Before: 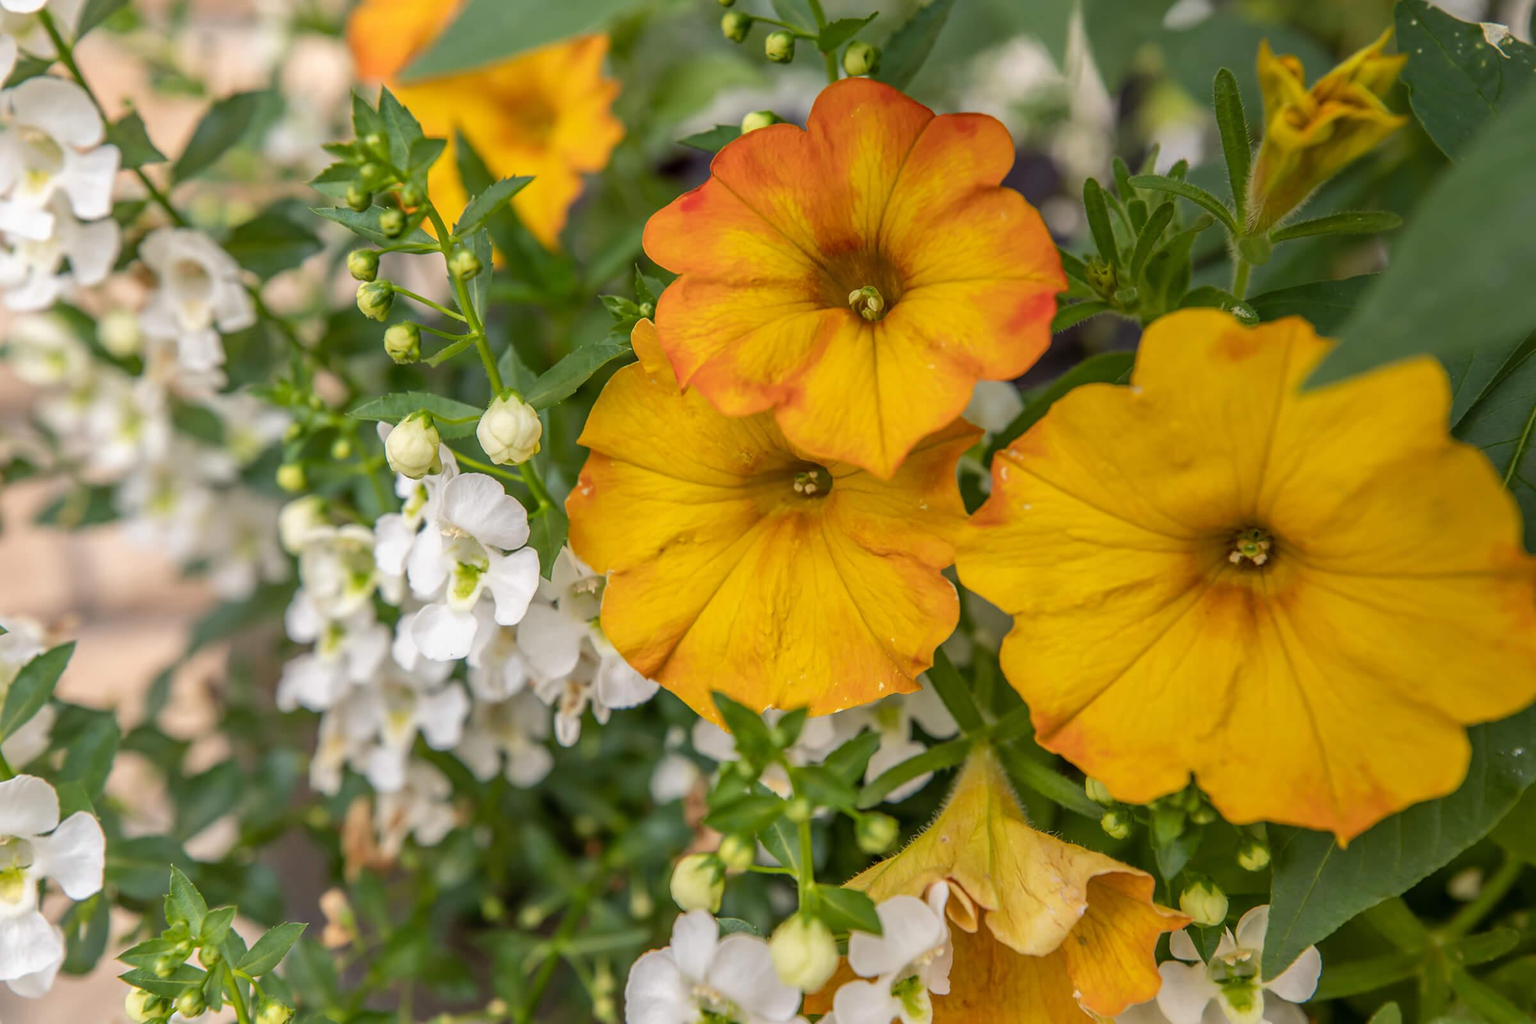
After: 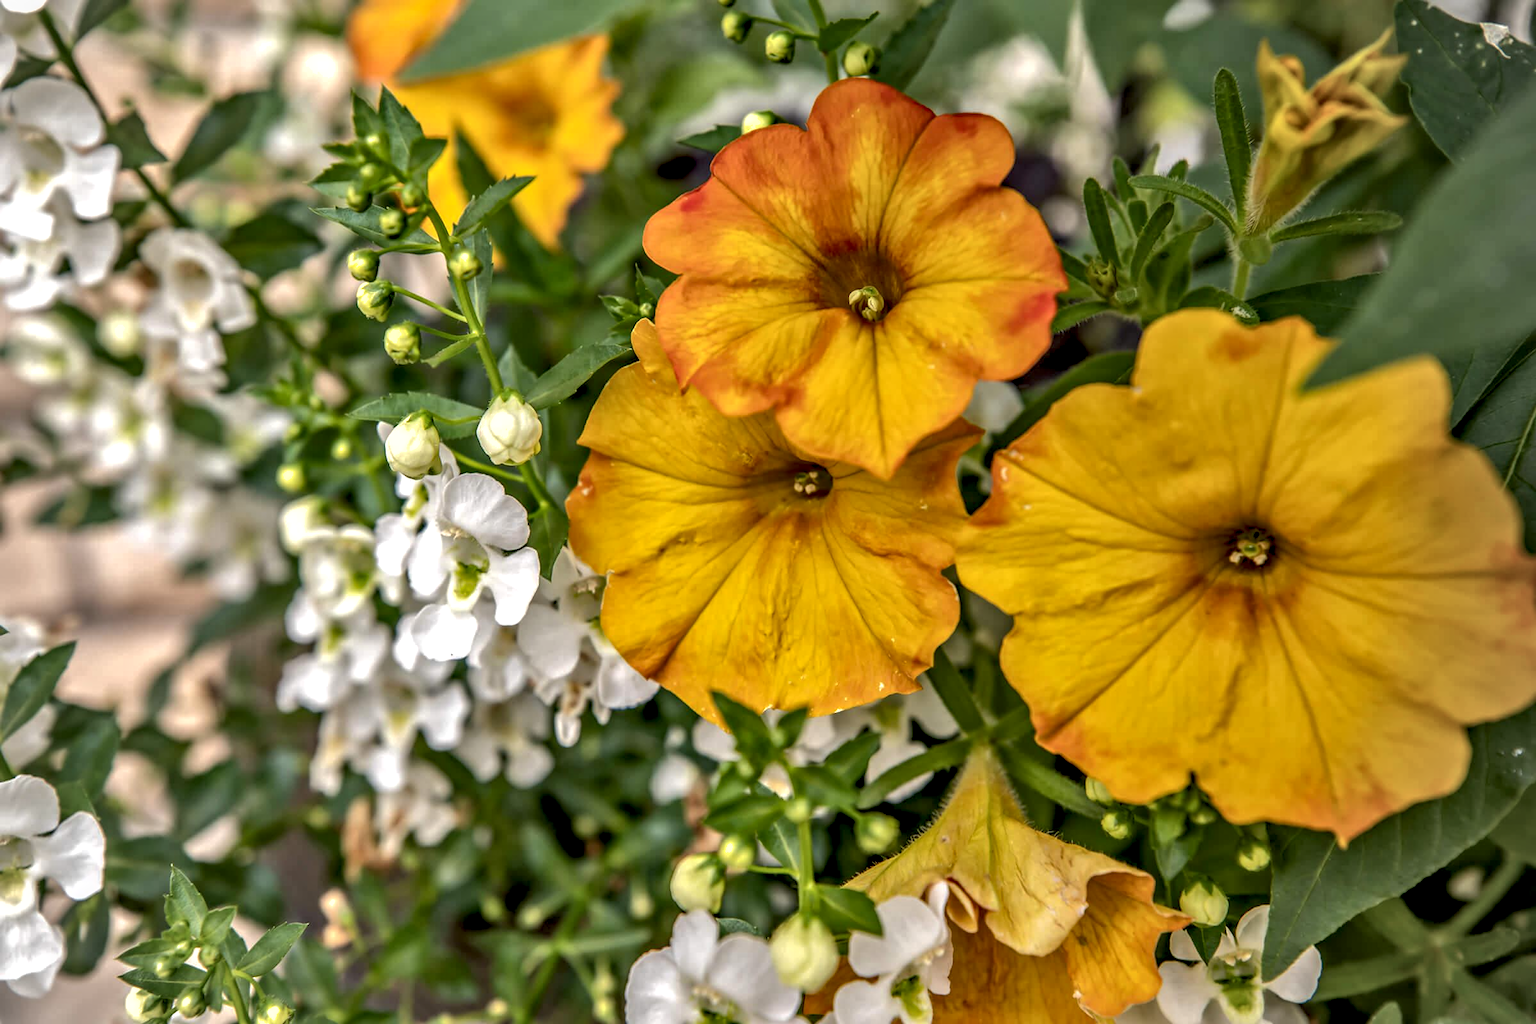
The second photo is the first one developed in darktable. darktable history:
contrast equalizer: y [[0.511, 0.558, 0.631, 0.632, 0.559, 0.512], [0.5 ×6], [0.5 ×6], [0 ×6], [0 ×6]]
vignetting: brightness -0.167
shadows and highlights: on, module defaults
sharpen: amount 0.2
local contrast: detail 130%
